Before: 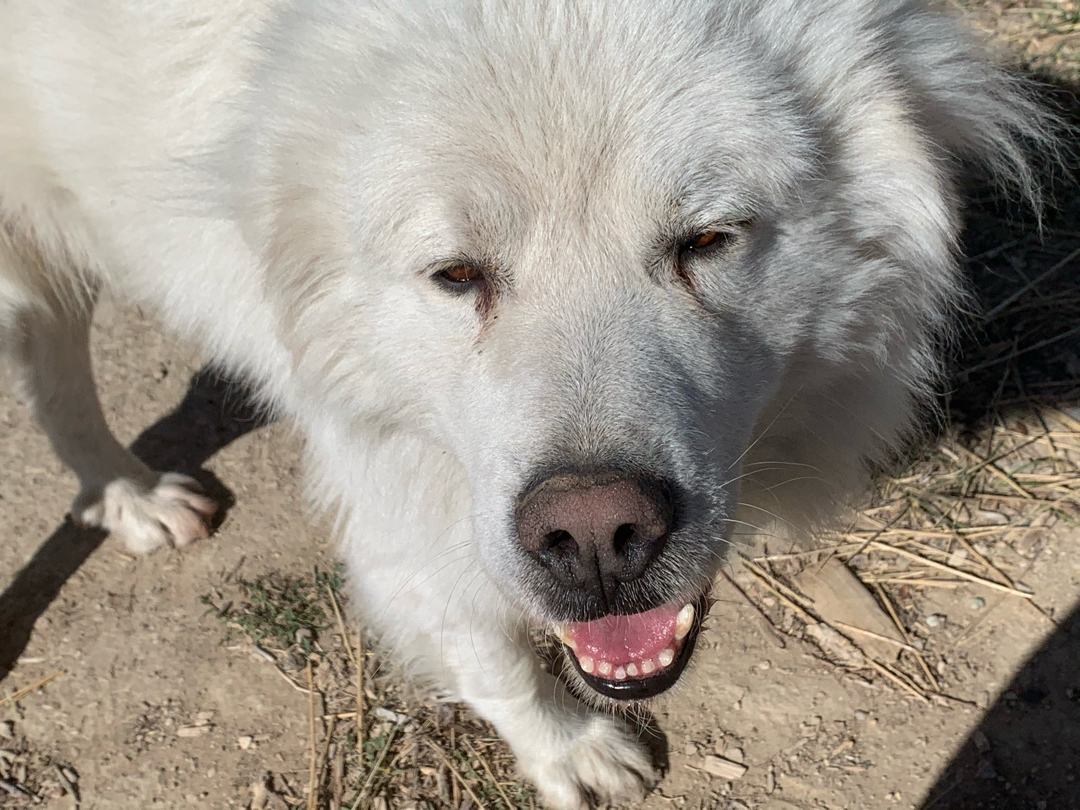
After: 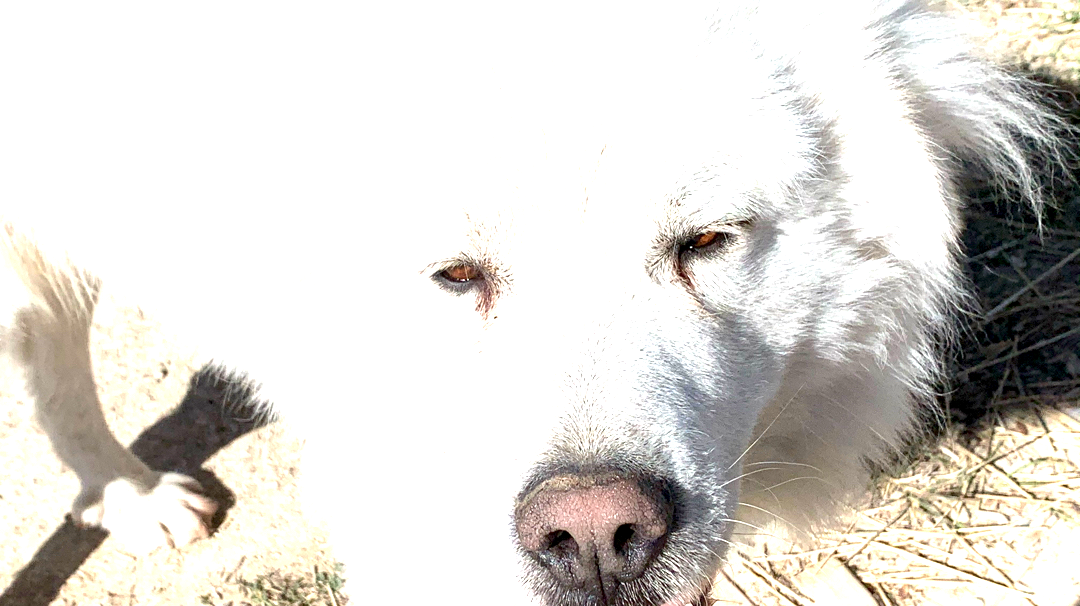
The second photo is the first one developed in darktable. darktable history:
exposure: black level correction 0.001, exposure 2 EV, compensate highlight preservation false
crop: bottom 24.967%
